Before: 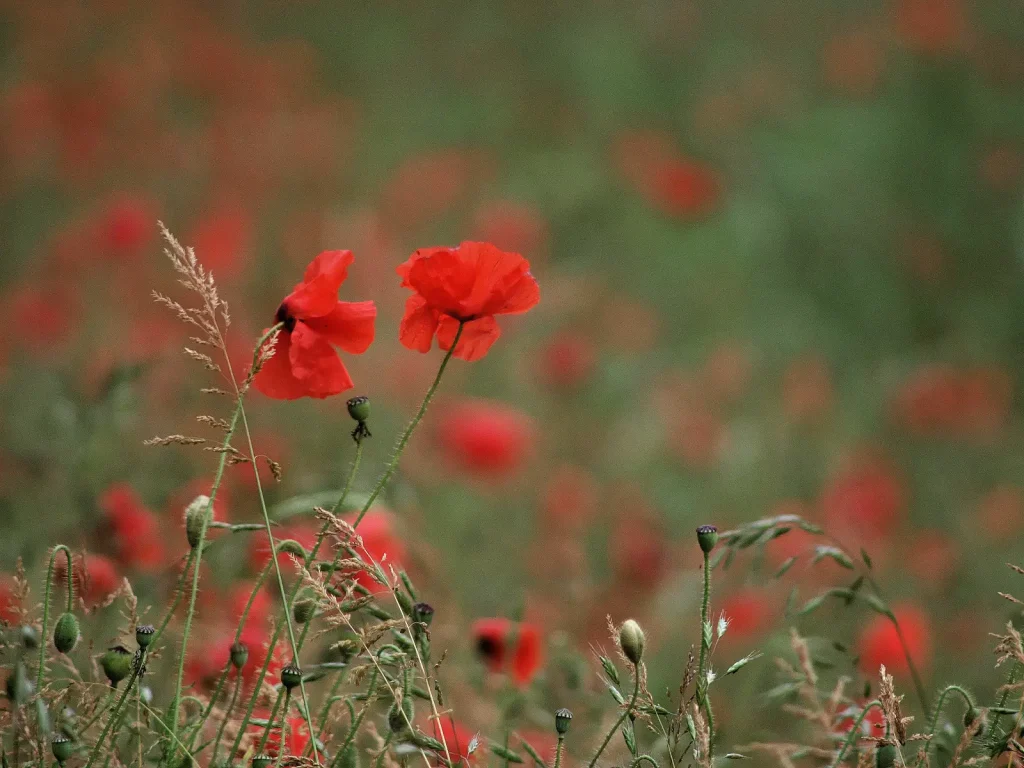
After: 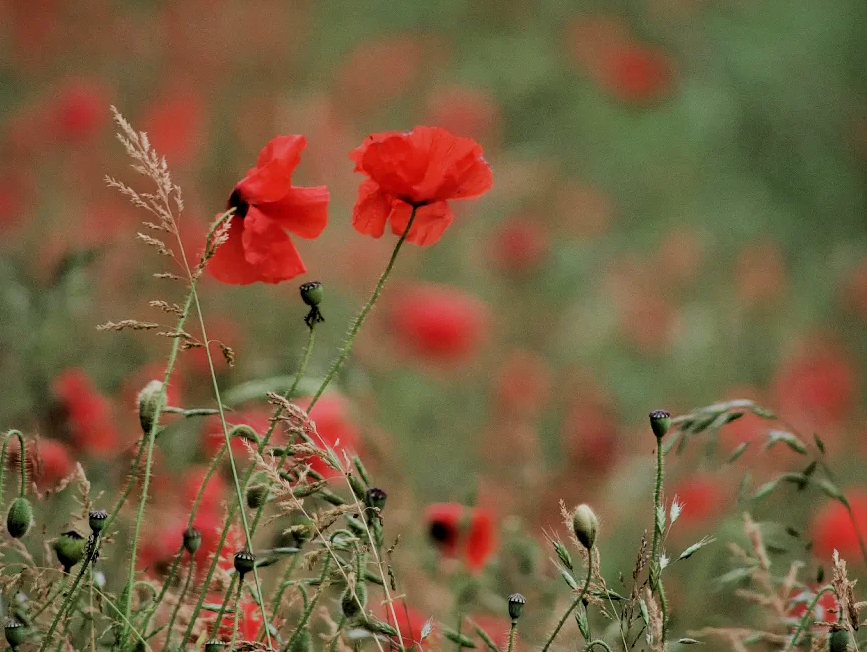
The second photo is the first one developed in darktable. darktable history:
filmic rgb: black relative exposure -6.12 EV, white relative exposure 6.96 EV, hardness 2.24
exposure: exposure 0.203 EV, compensate highlight preservation false
crop and rotate: left 4.627%, top 15.071%, right 10.637%
local contrast: mode bilateral grid, contrast 20, coarseness 50, detail 119%, midtone range 0.2
